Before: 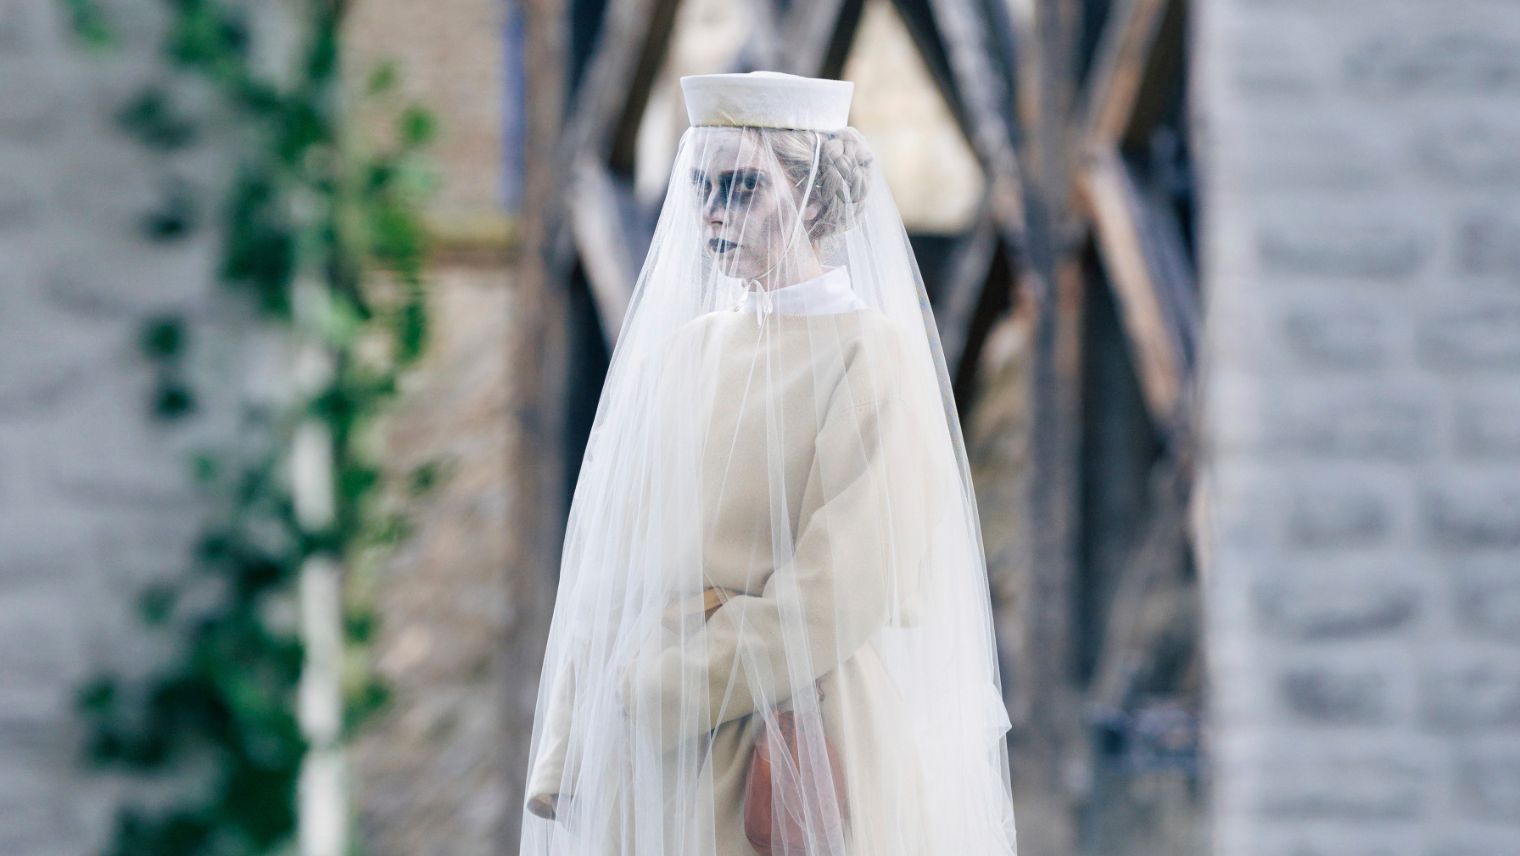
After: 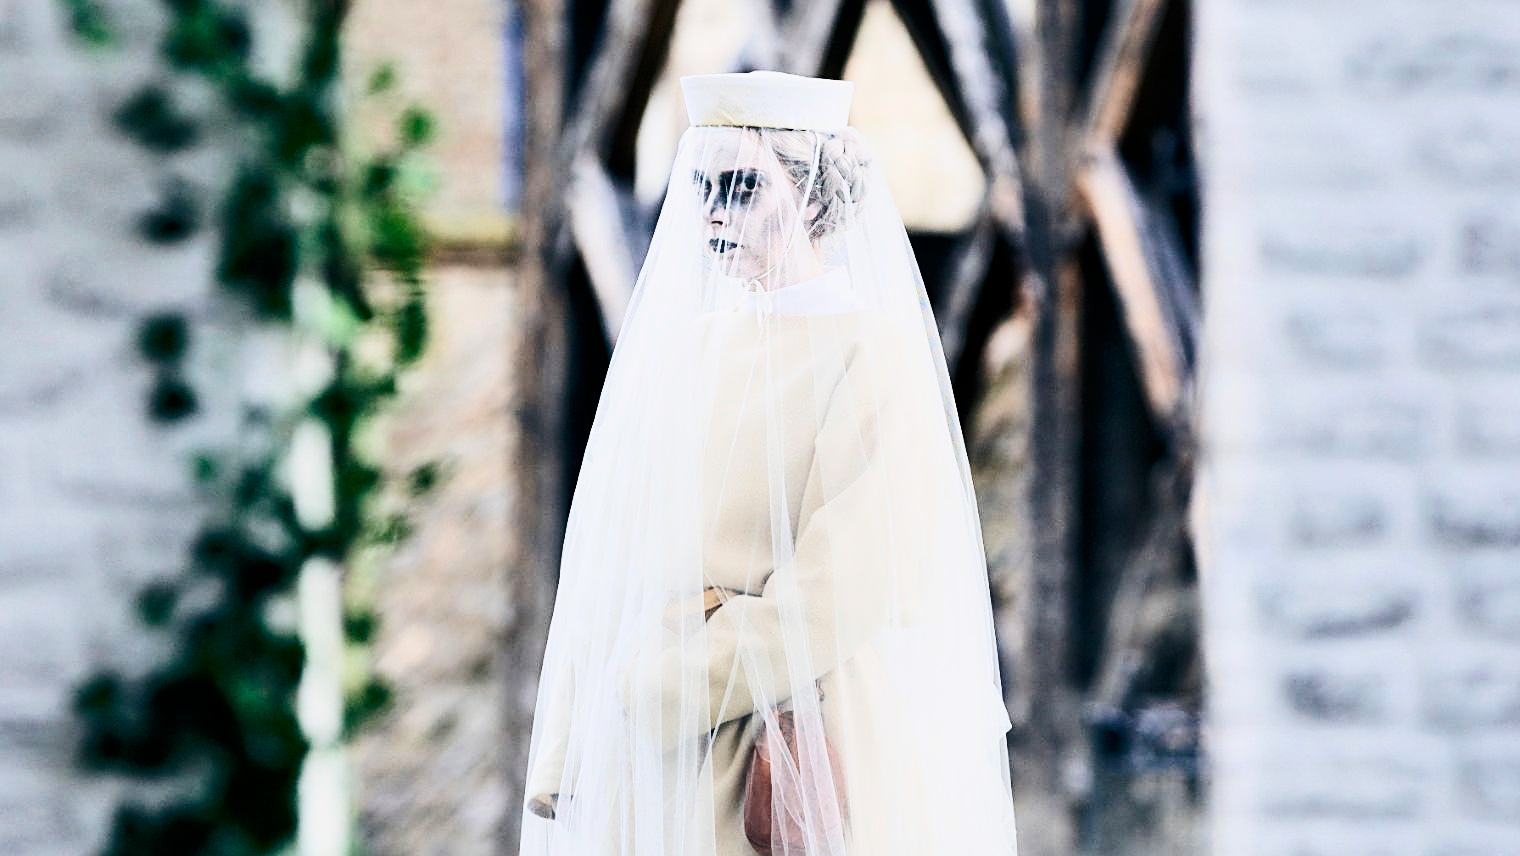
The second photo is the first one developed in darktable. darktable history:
sharpen: on, module defaults
contrast brightness saturation: contrast 0.407, brightness 0.098, saturation 0.208
filmic rgb: black relative exposure -5.01 EV, white relative exposure 3.99 EV, hardness 2.88, contrast 1.296, highlights saturation mix -29.77%
